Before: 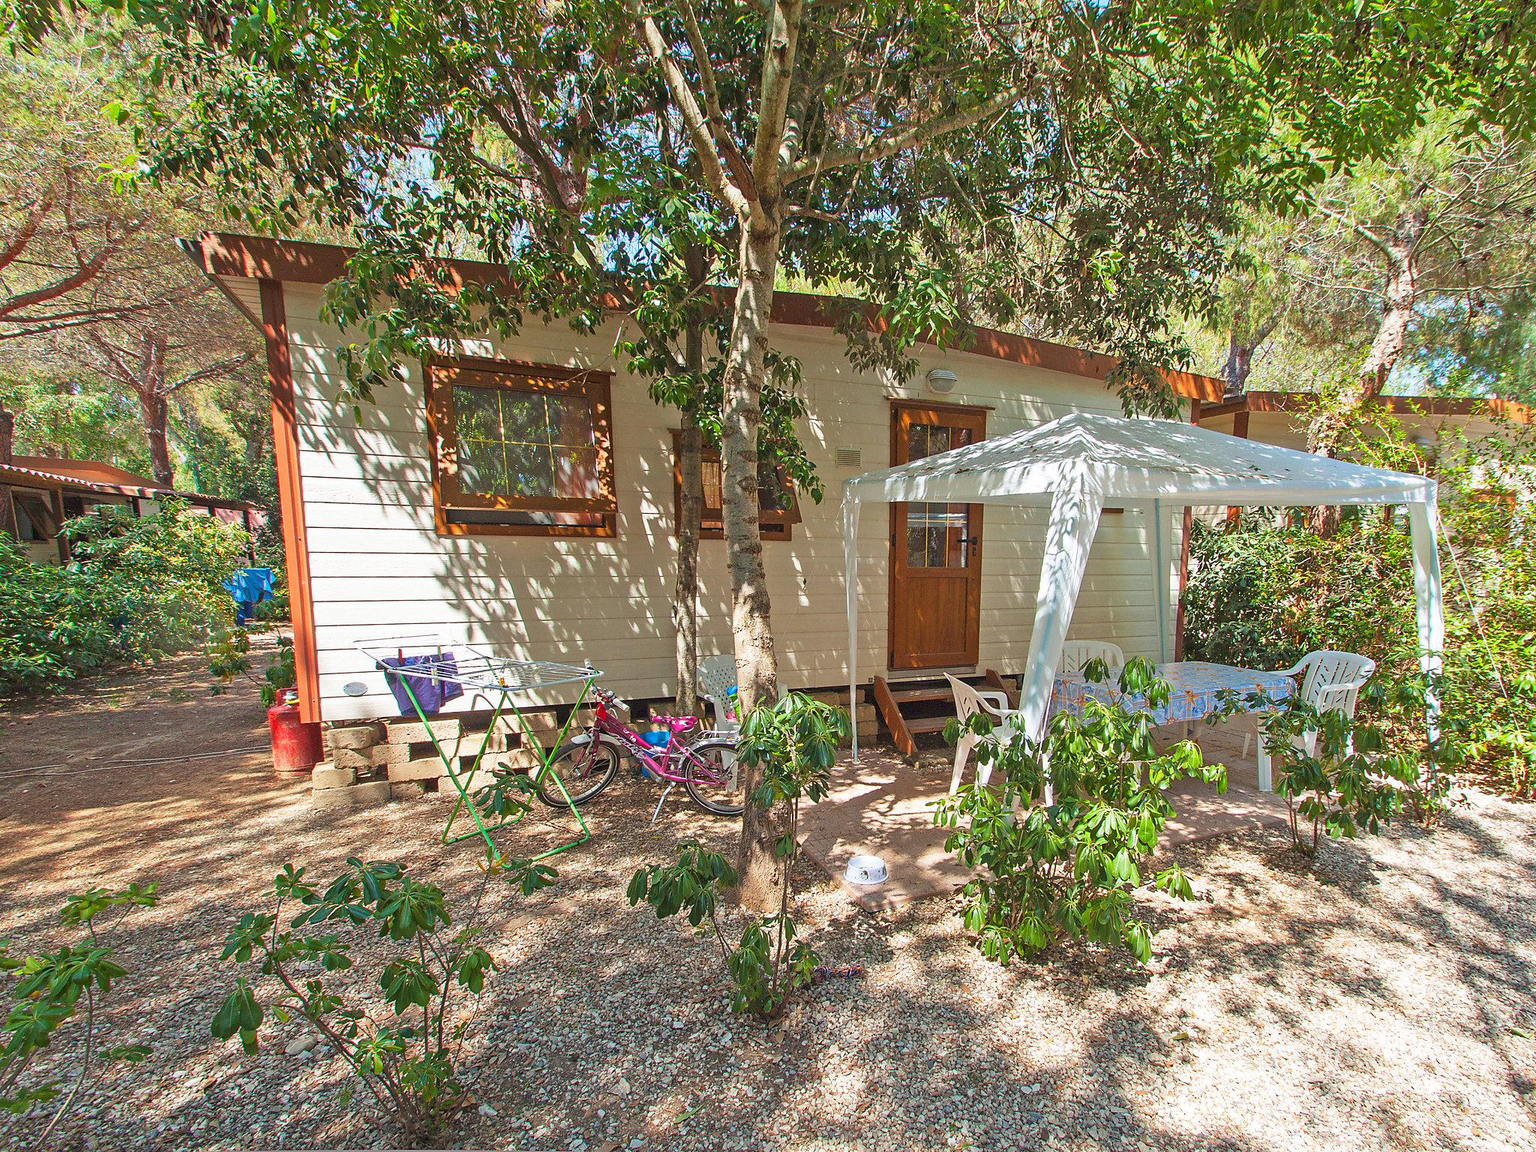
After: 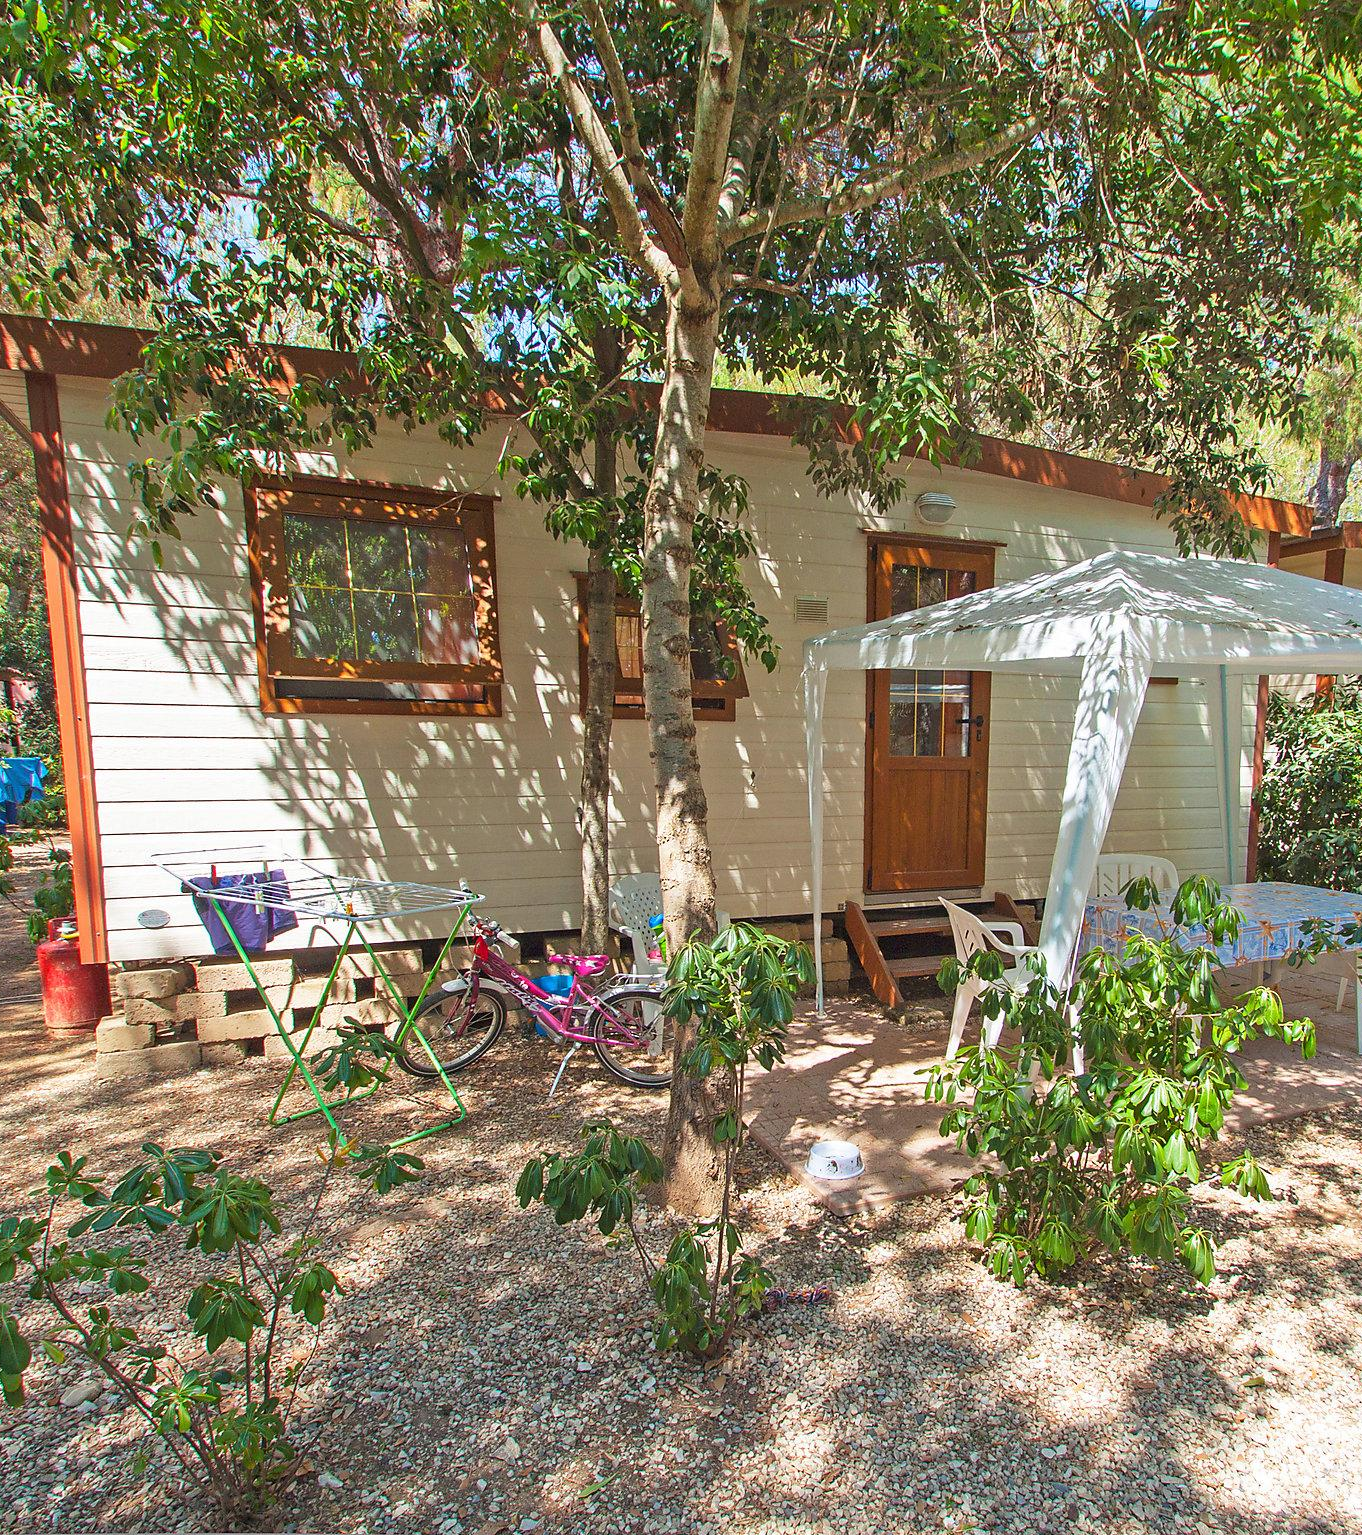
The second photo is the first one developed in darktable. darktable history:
crop and rotate: left 15.642%, right 17.811%
